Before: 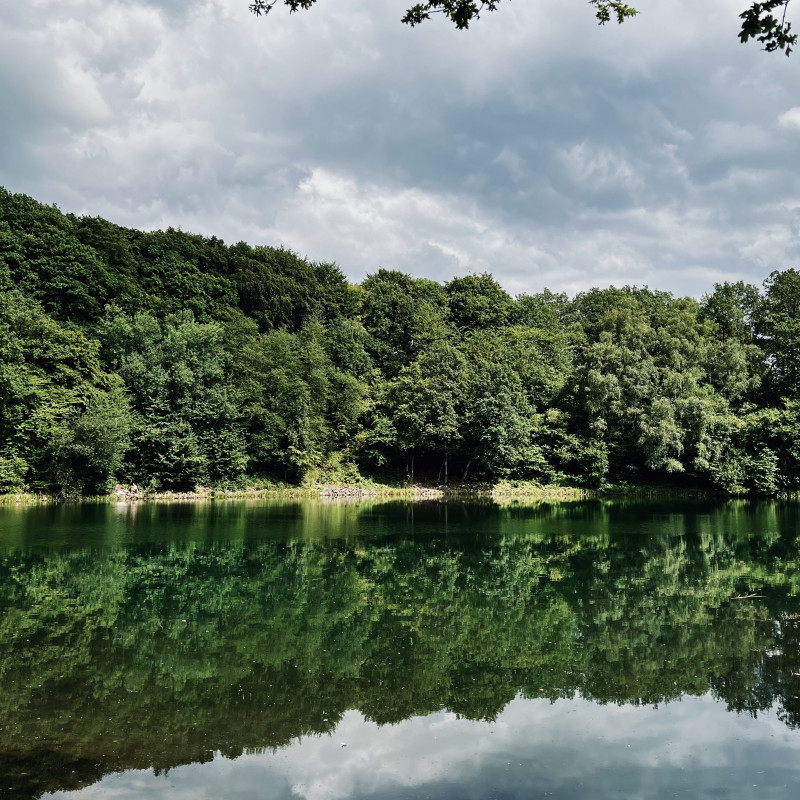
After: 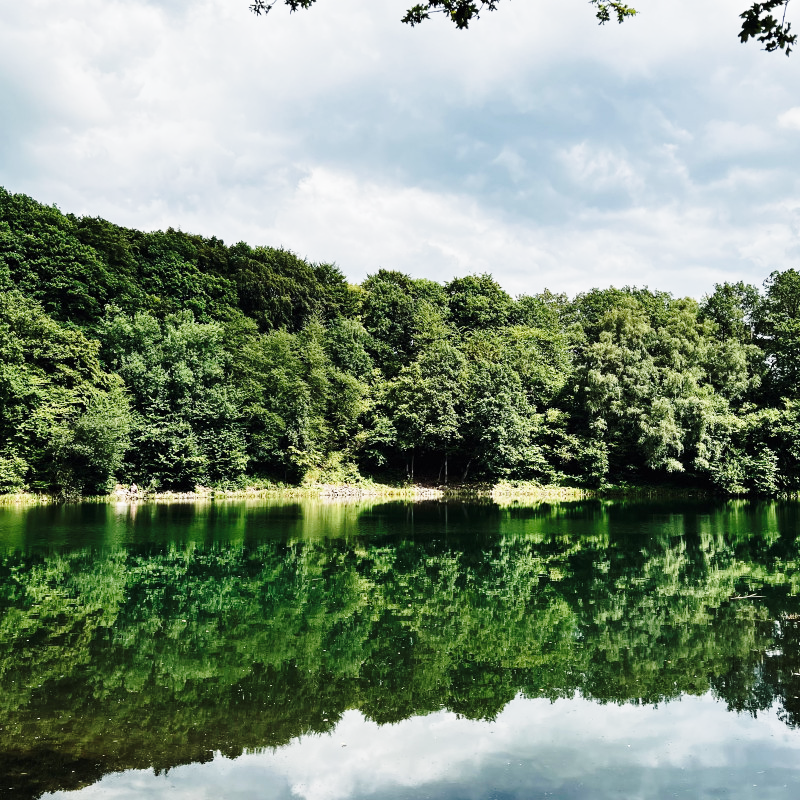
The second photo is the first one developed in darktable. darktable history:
base curve: curves: ch0 [(0, 0) (0.028, 0.03) (0.121, 0.232) (0.46, 0.748) (0.859, 0.968) (1, 1)], preserve colors none
white balance: emerald 1
